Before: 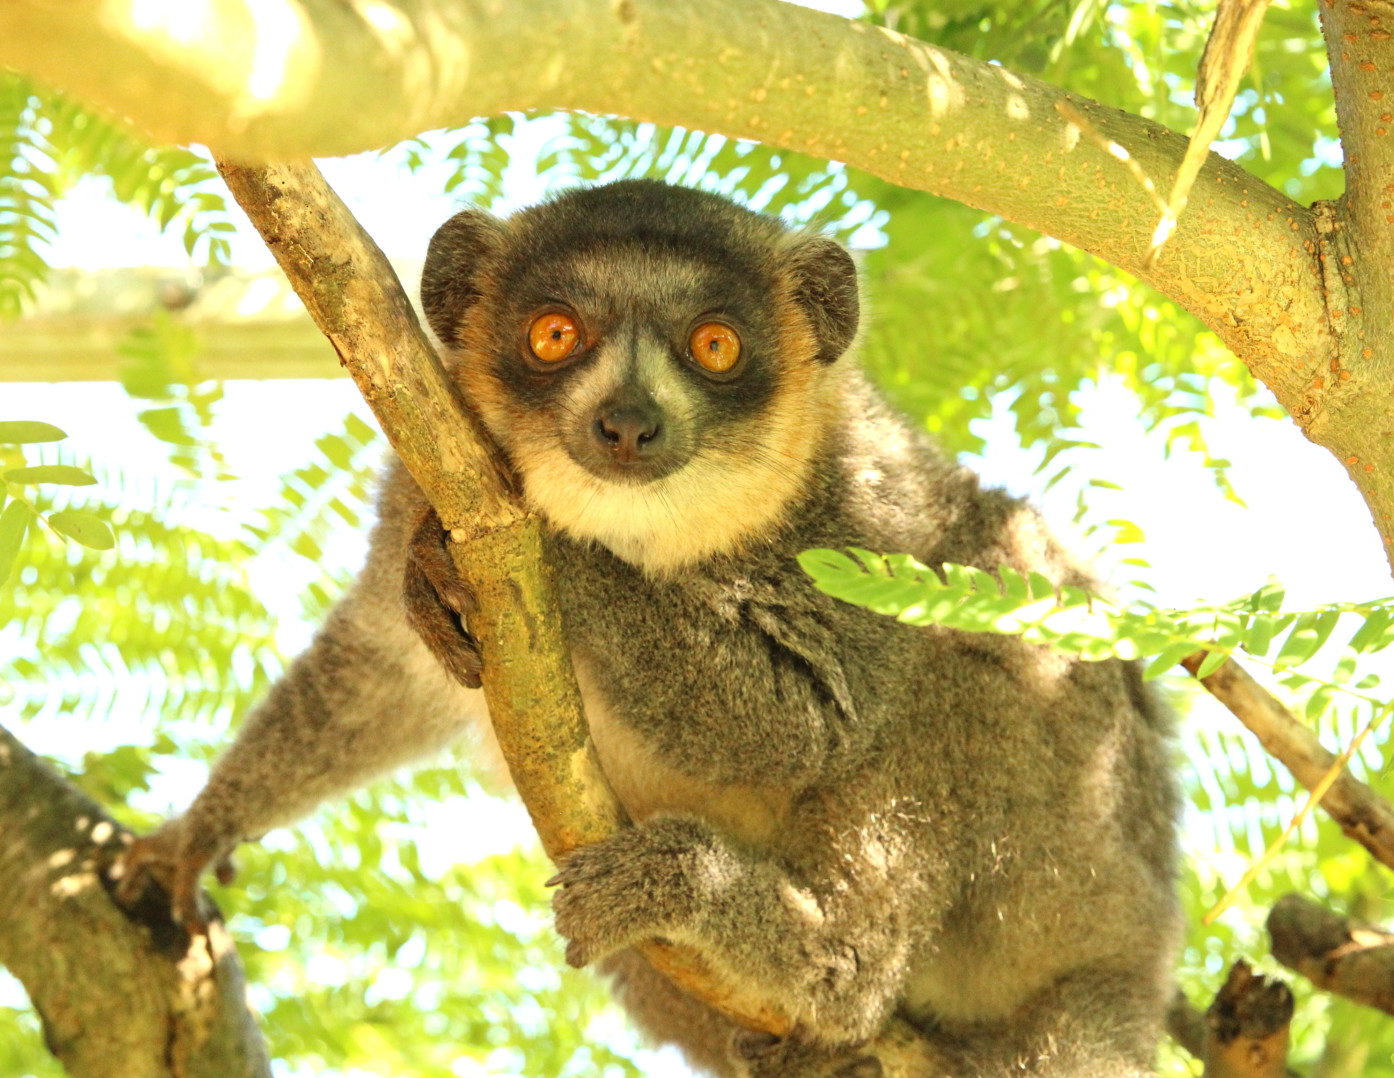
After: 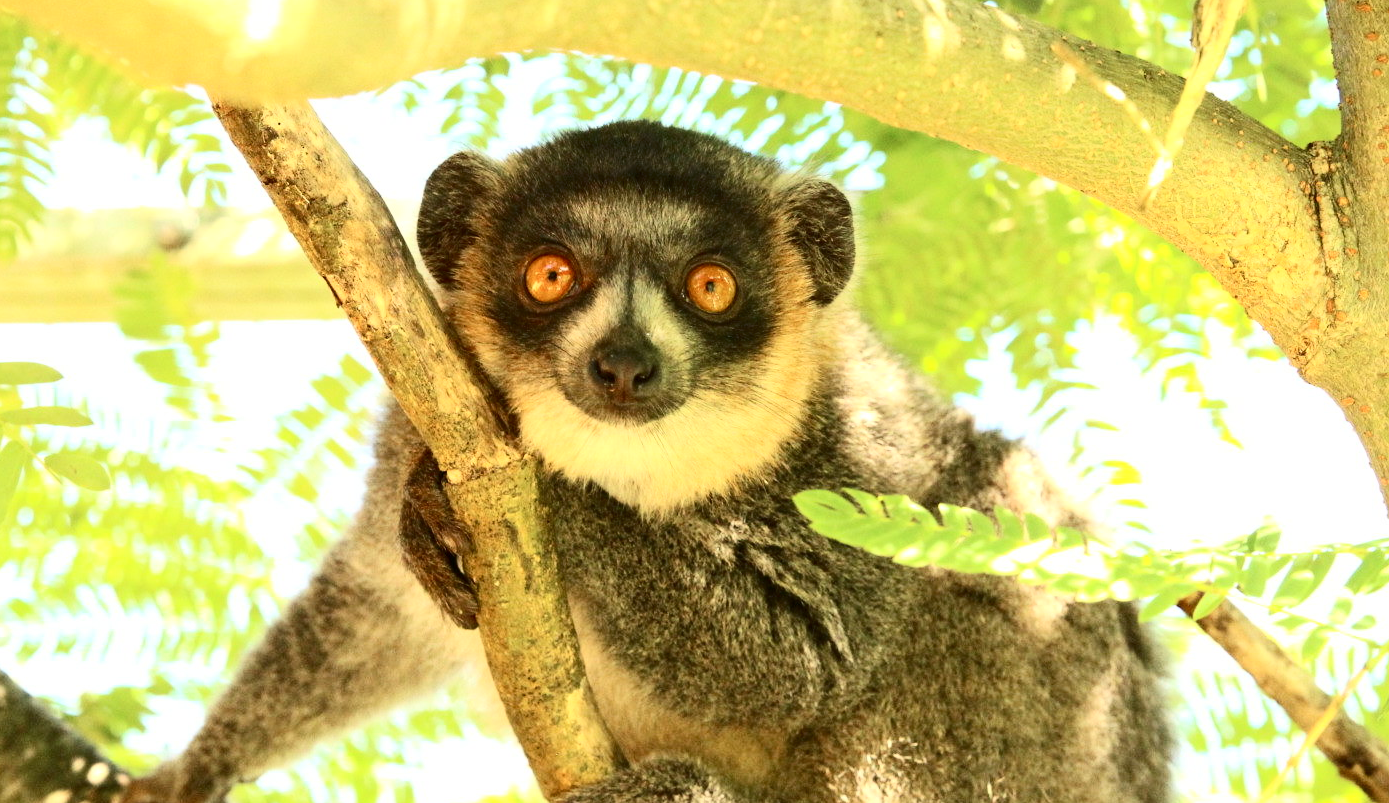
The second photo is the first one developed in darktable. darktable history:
crop: left 0.319%, top 5.519%, bottom 19.911%
contrast brightness saturation: contrast 0.291
